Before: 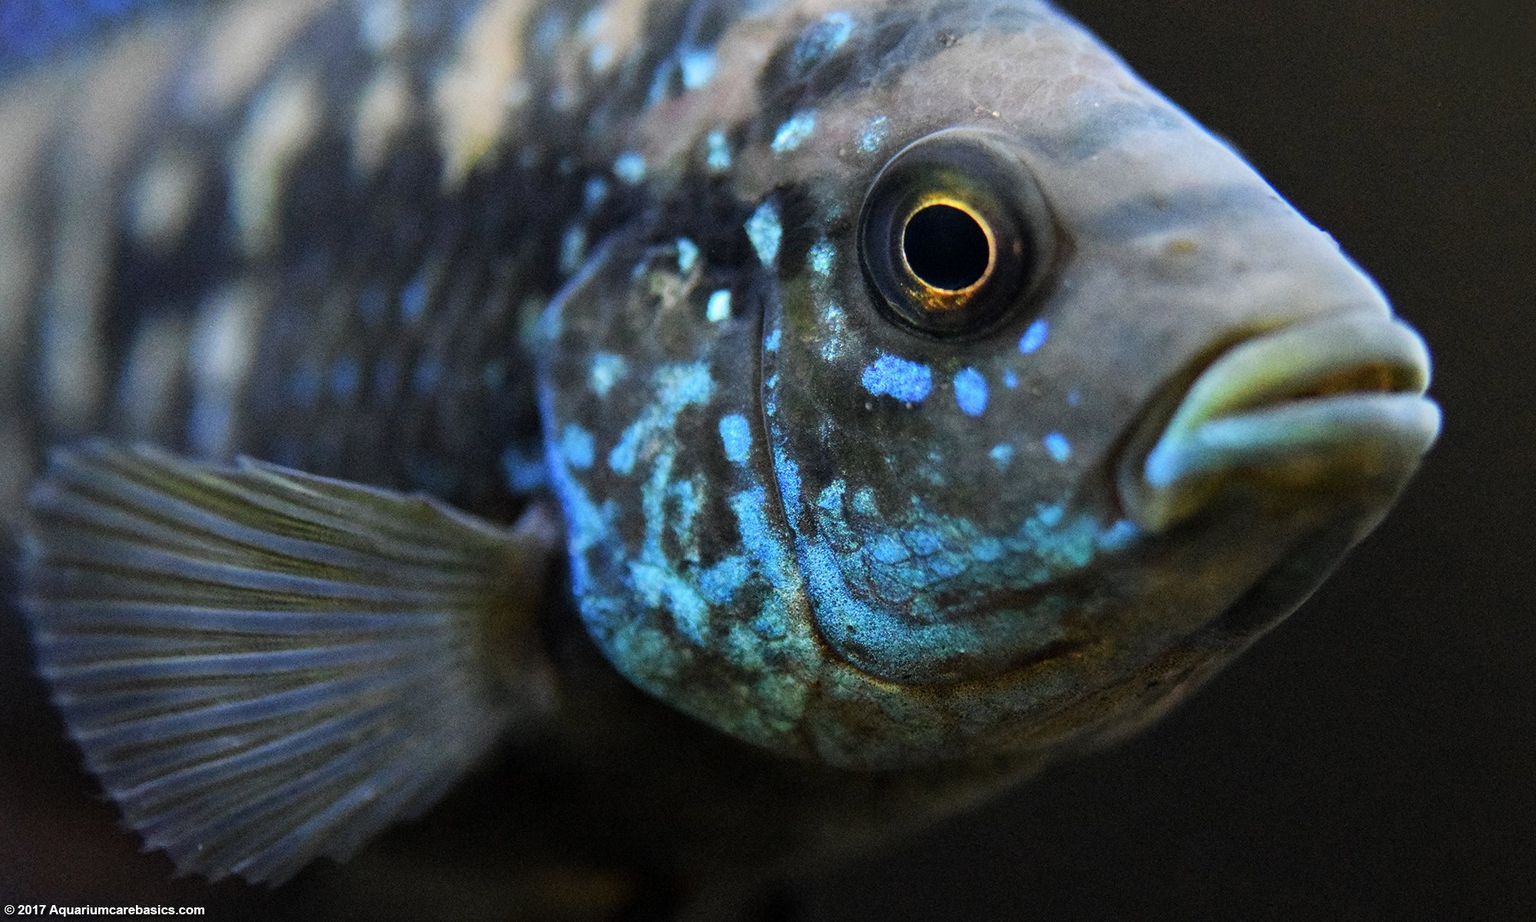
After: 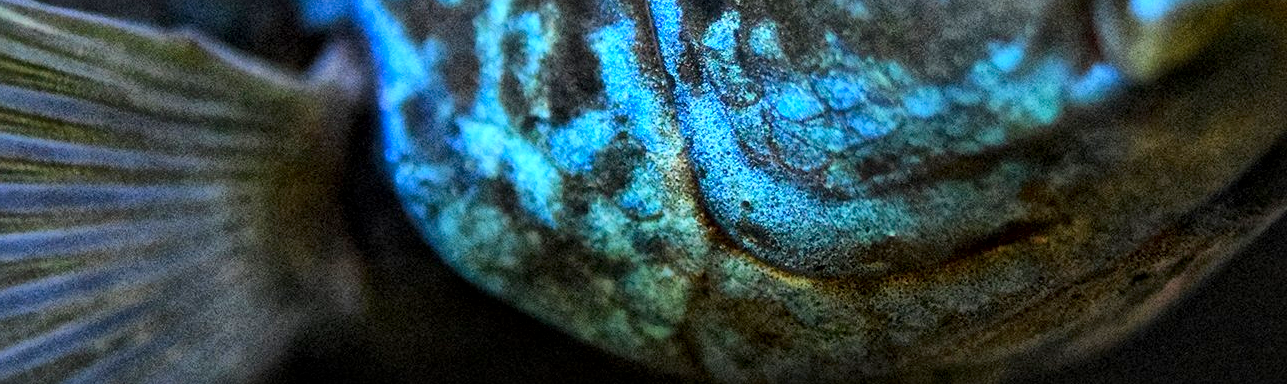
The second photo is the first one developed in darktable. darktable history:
contrast brightness saturation: contrast 0.16, saturation 0.32
crop: left 18.091%, top 51.13%, right 17.525%, bottom 16.85%
global tonemap: drago (1, 100), detail 1
exposure: black level correction 0.001, compensate highlight preservation false
